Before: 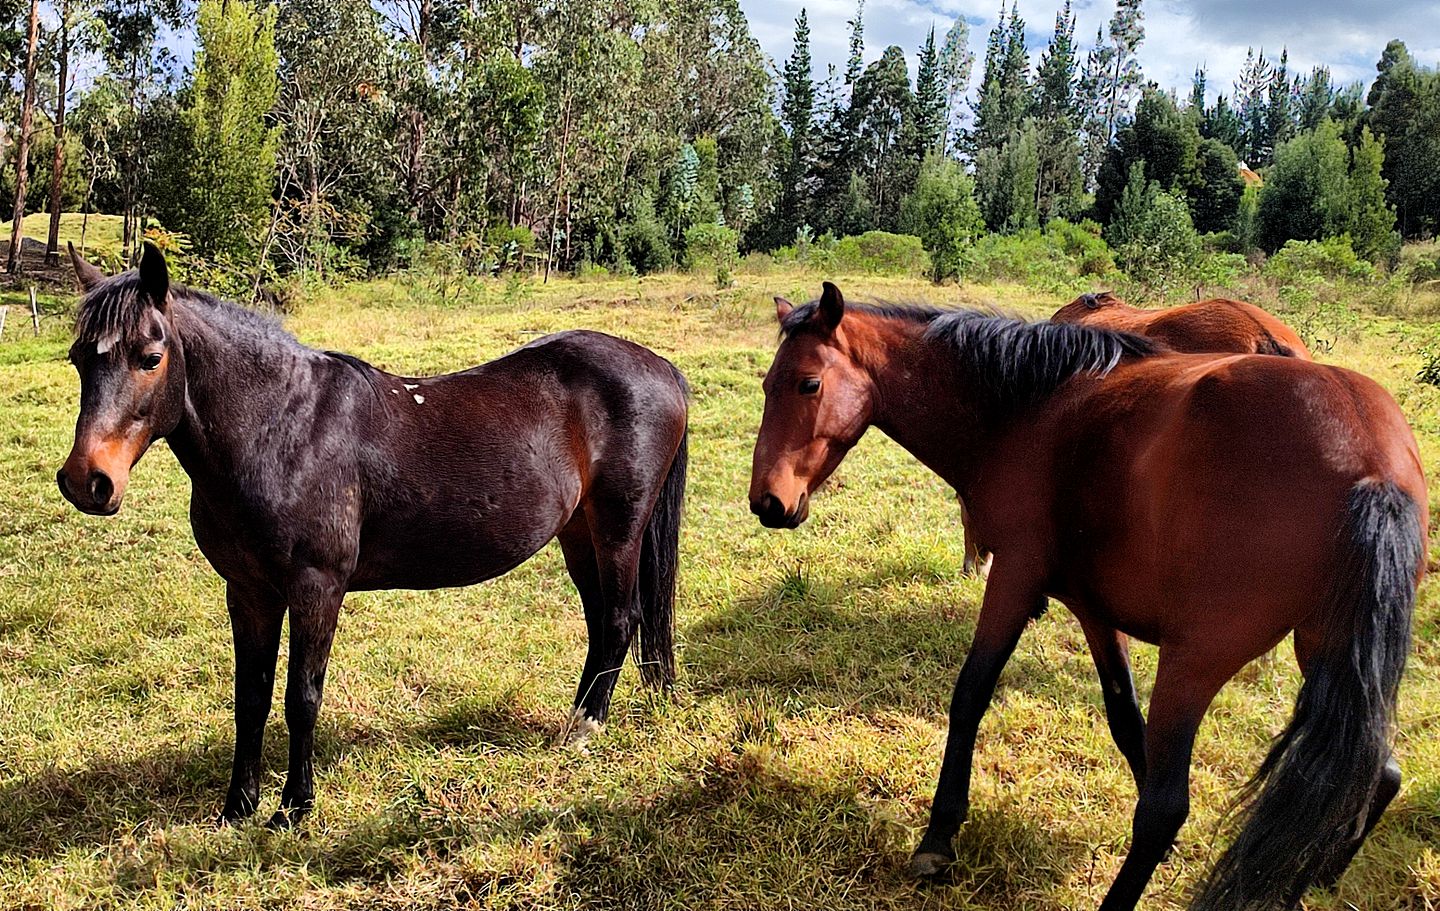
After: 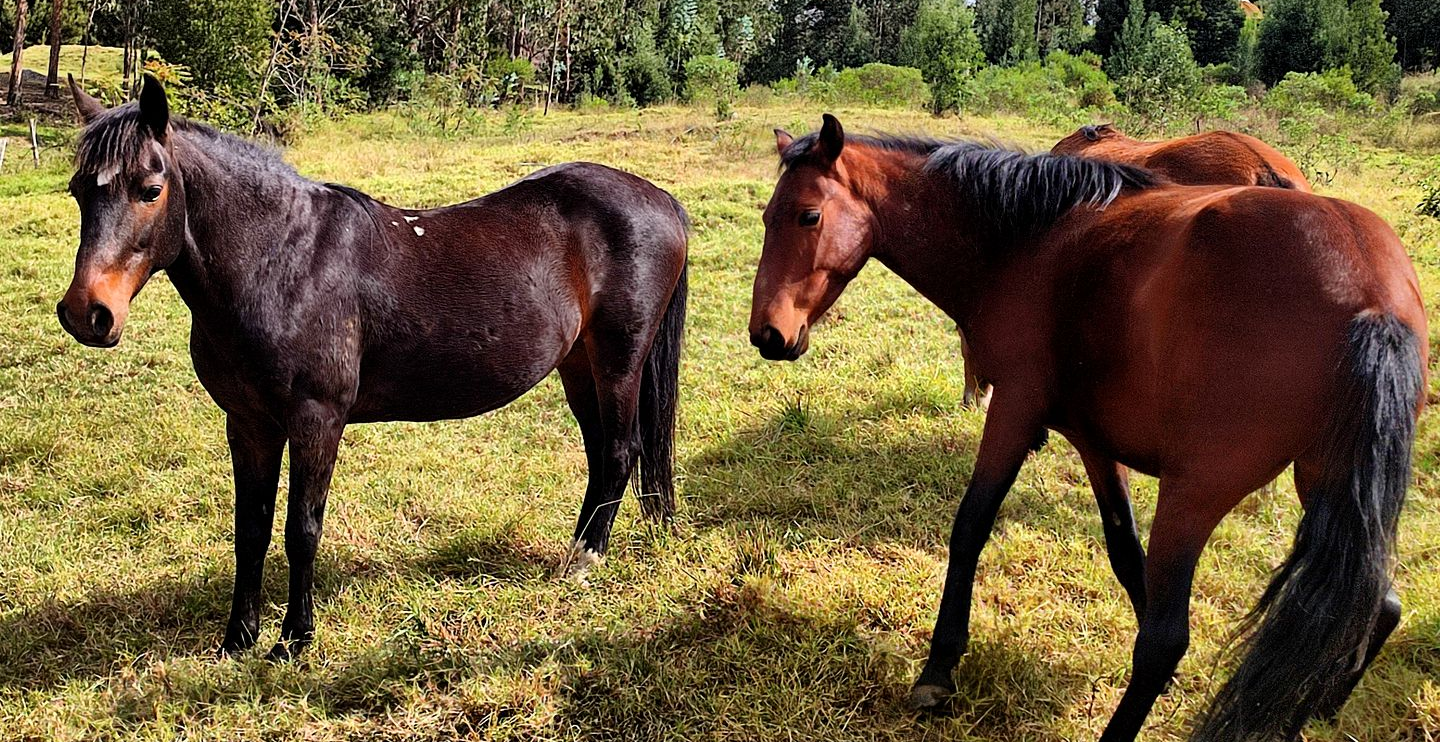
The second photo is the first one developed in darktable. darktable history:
crop and rotate: top 18.483%
